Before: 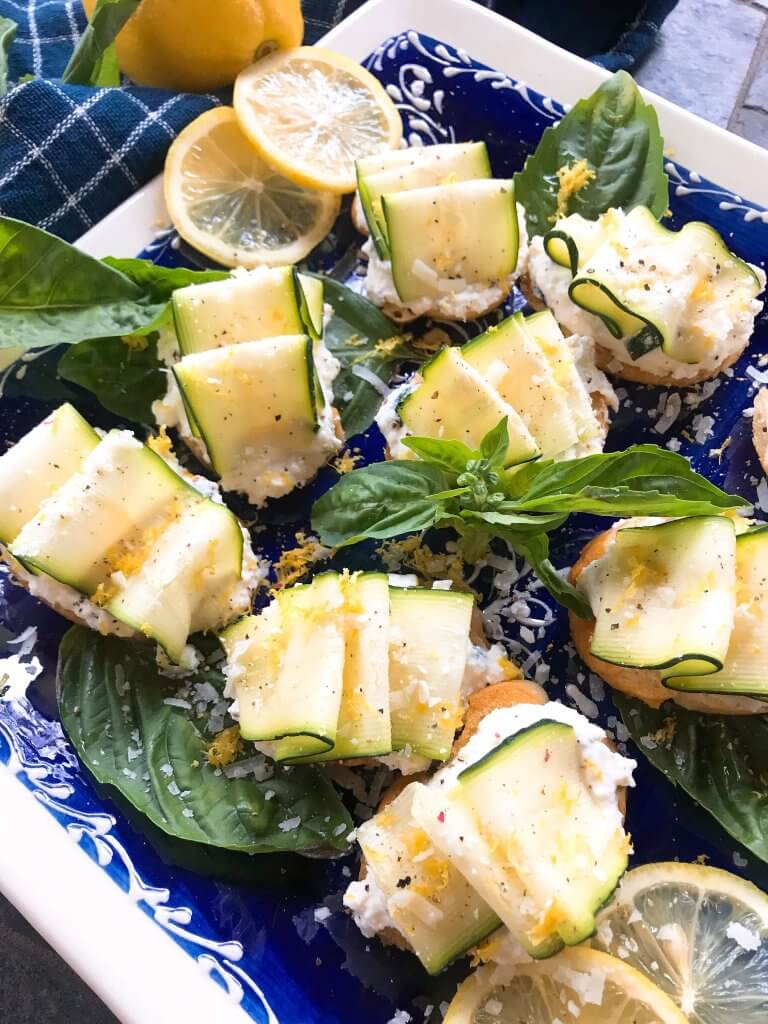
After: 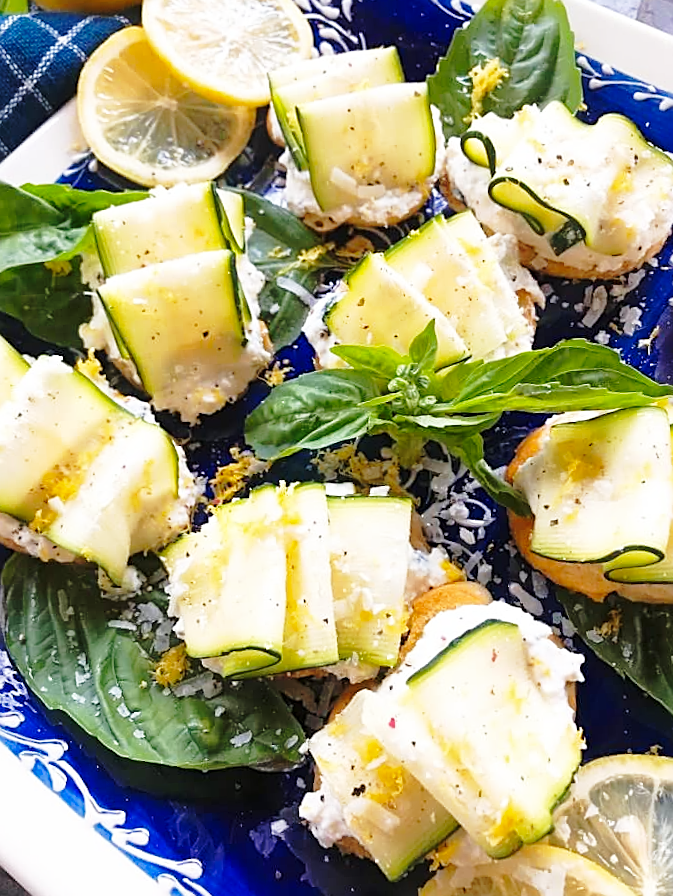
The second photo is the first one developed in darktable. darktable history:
base curve: curves: ch0 [(0, 0) (0.028, 0.03) (0.121, 0.232) (0.46, 0.748) (0.859, 0.968) (1, 1)], preserve colors none
sharpen: on, module defaults
shadows and highlights: shadows 29.84
crop and rotate: angle 3.39°, left 5.584%, top 5.679%
